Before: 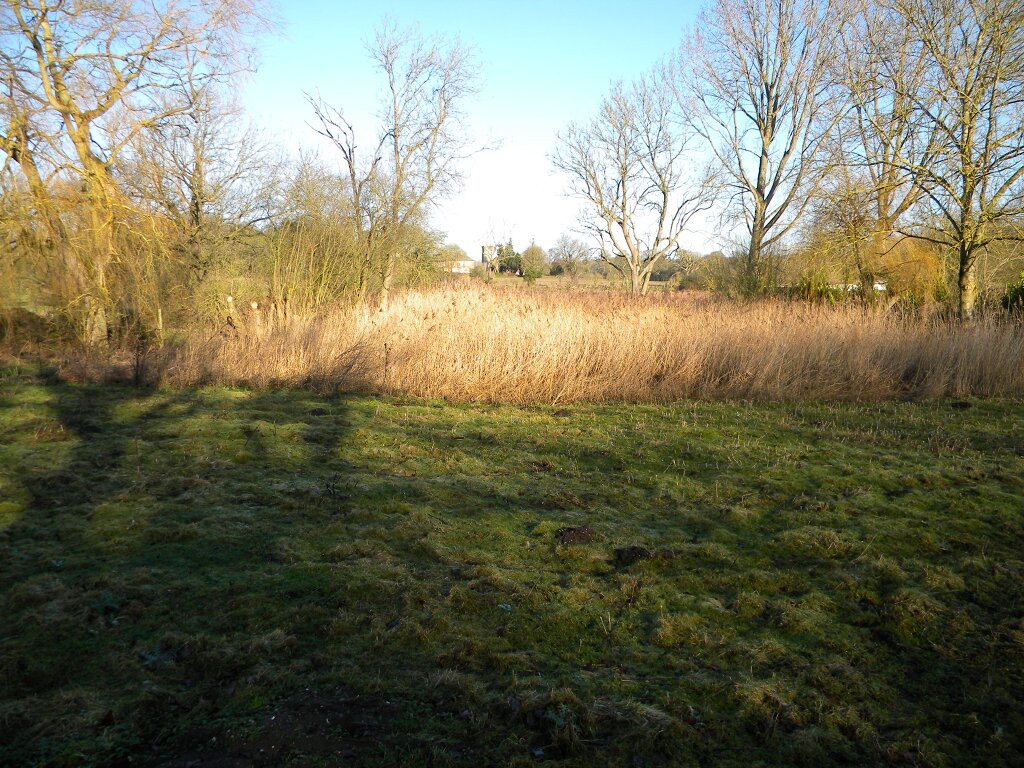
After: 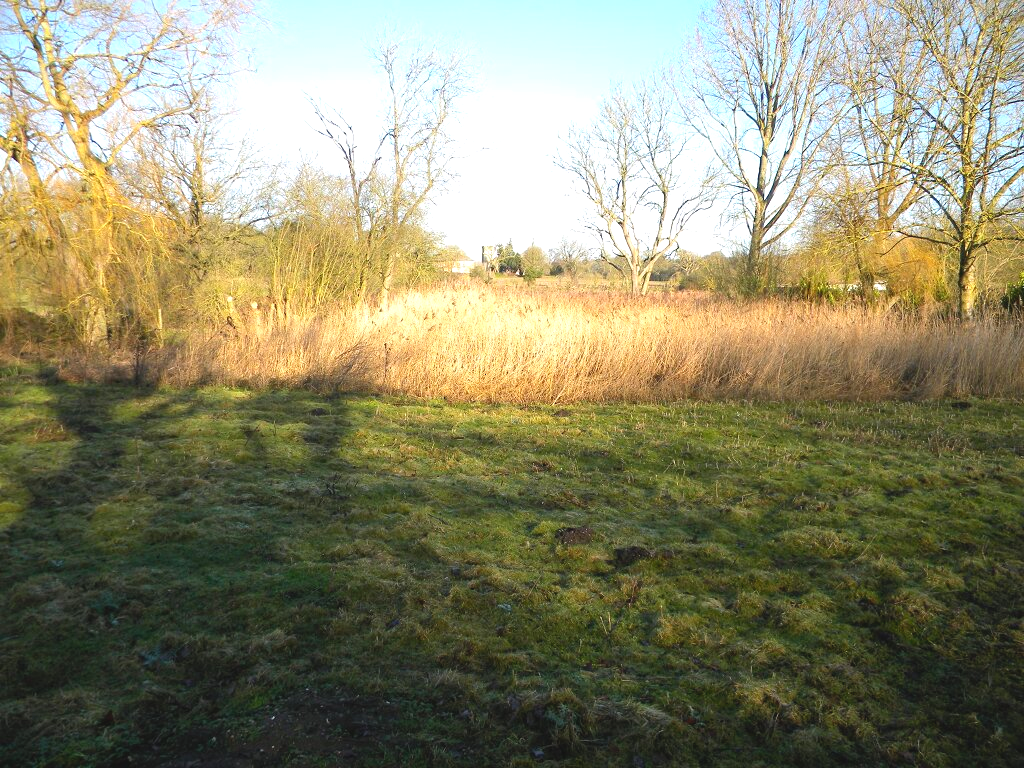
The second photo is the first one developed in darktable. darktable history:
contrast brightness saturation: contrast -0.11
exposure: black level correction 0, exposure 0.7 EV, compensate exposure bias true, compensate highlight preservation false
